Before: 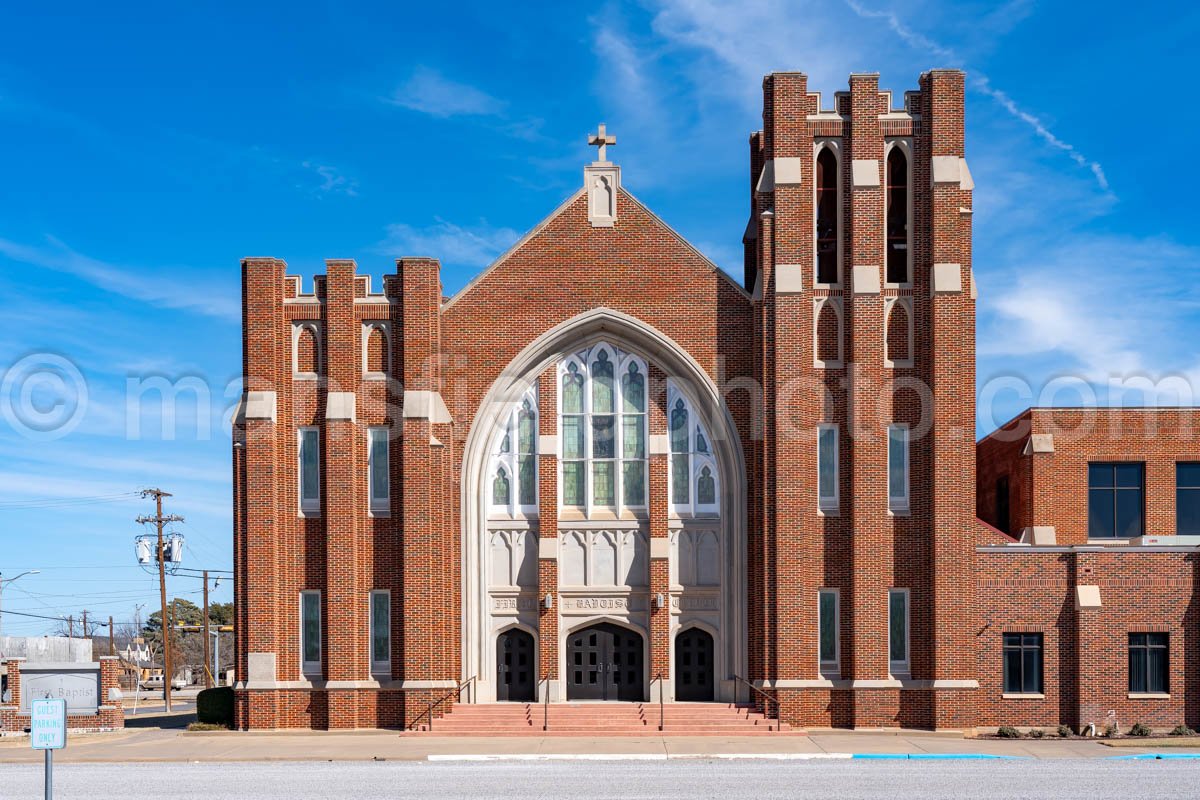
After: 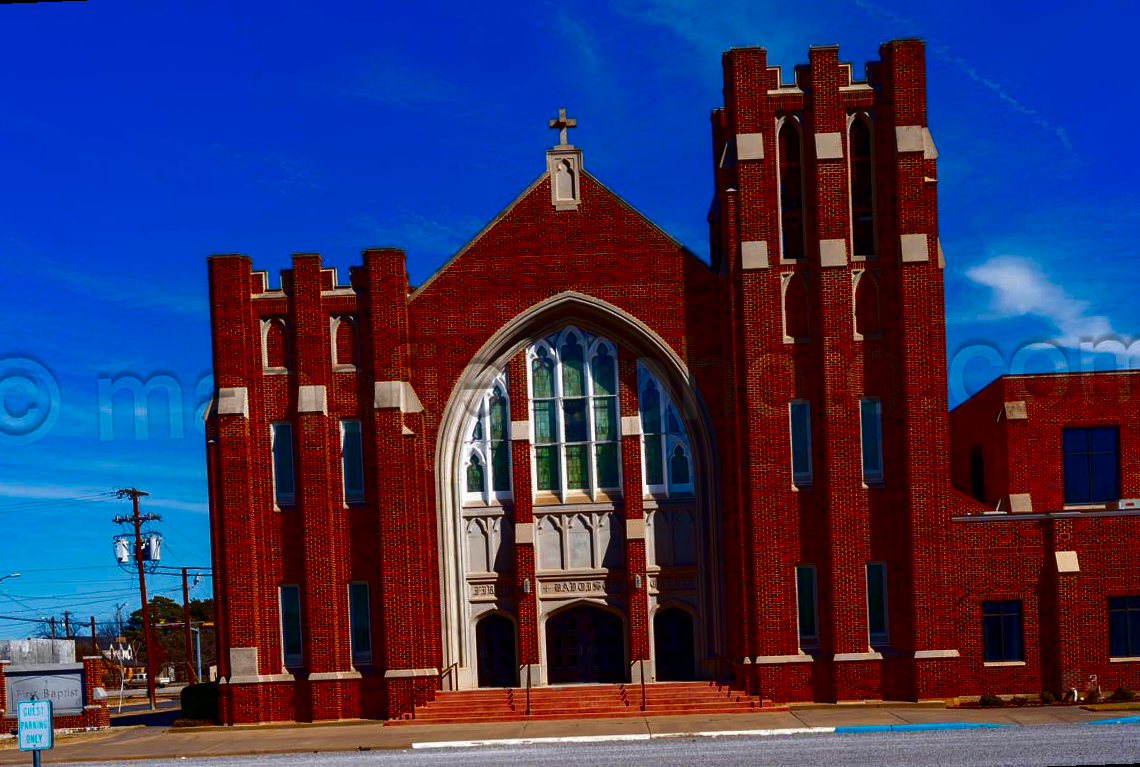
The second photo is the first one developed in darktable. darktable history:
contrast brightness saturation: brightness -1, saturation 1
rotate and perspective: rotation -2.12°, lens shift (vertical) 0.009, lens shift (horizontal) -0.008, automatic cropping original format, crop left 0.036, crop right 0.964, crop top 0.05, crop bottom 0.959
